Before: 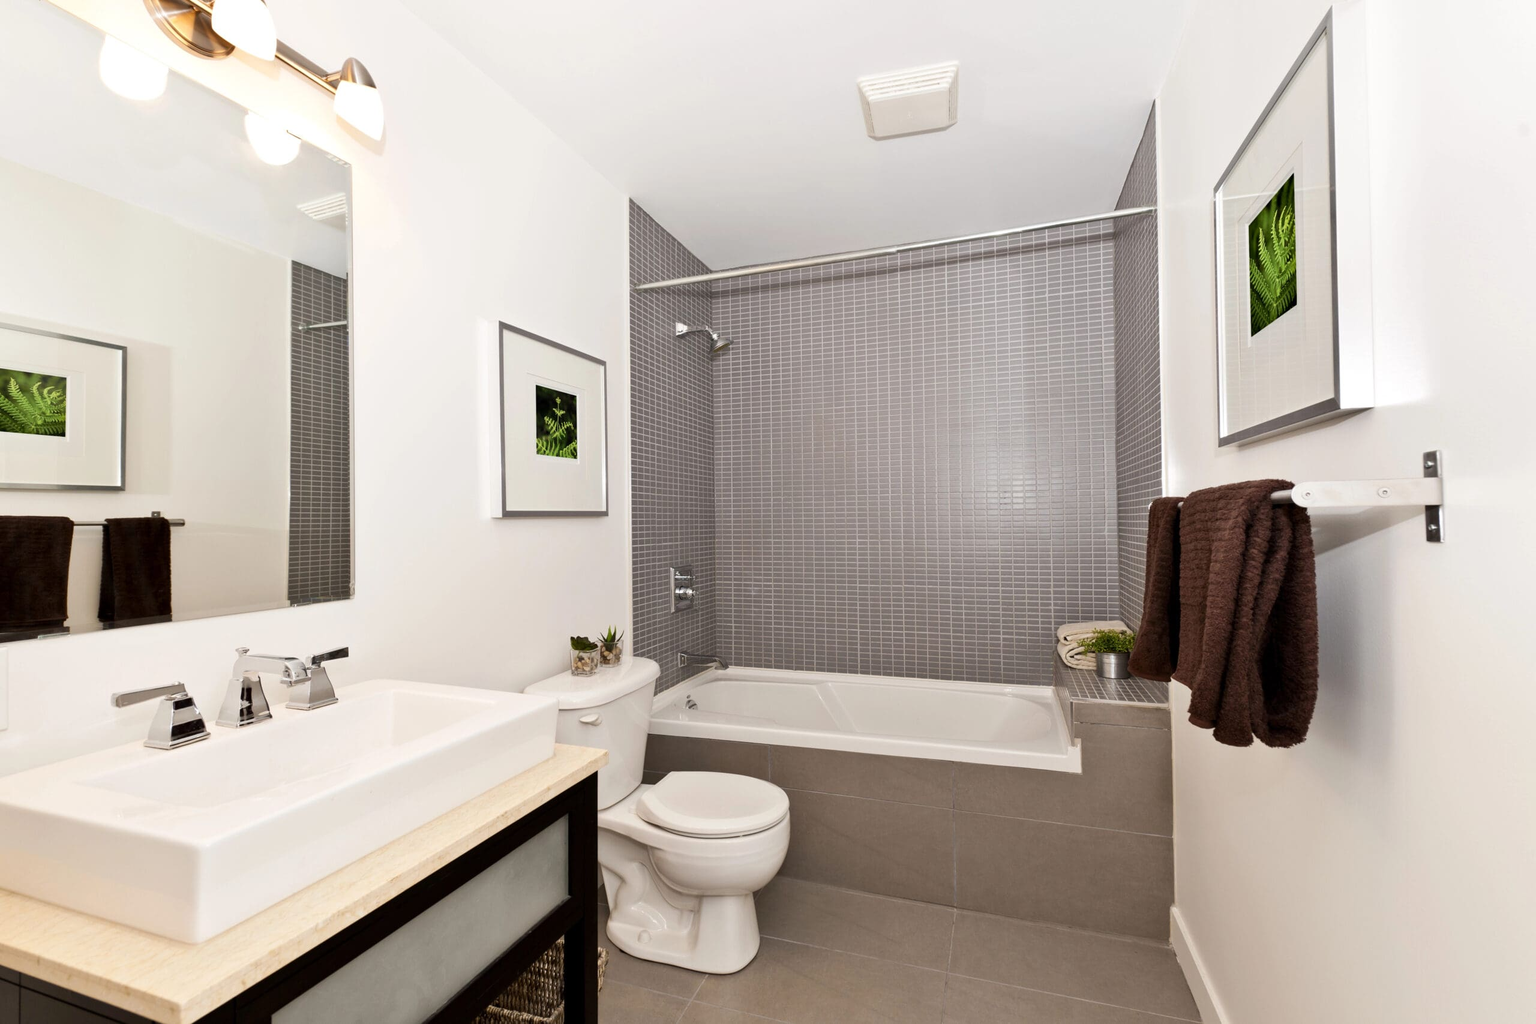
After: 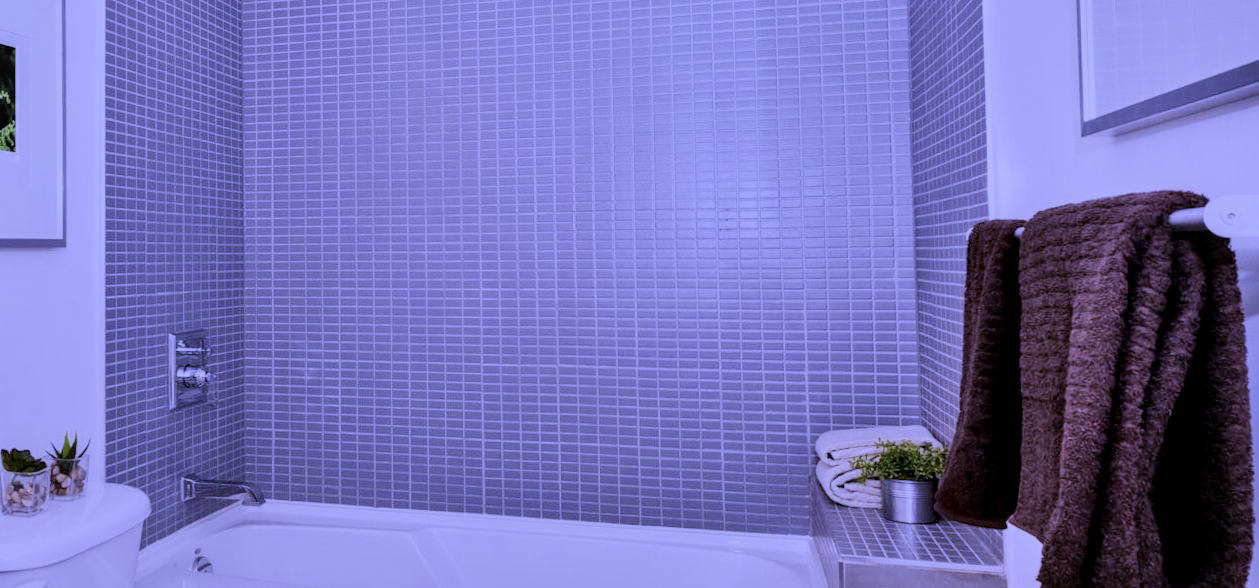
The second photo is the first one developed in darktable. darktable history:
white balance: red 0.98, blue 1.61
filmic rgb: black relative exposure -7.65 EV, white relative exposure 4.56 EV, hardness 3.61
color calibration: illuminant custom, x 0.373, y 0.388, temperature 4269.97 K
local contrast: on, module defaults
rotate and perspective: rotation 0.226°, lens shift (vertical) -0.042, crop left 0.023, crop right 0.982, crop top 0.006, crop bottom 0.994
shadows and highlights: low approximation 0.01, soften with gaussian
crop: left 36.607%, top 34.735%, right 13.146%, bottom 30.611%
